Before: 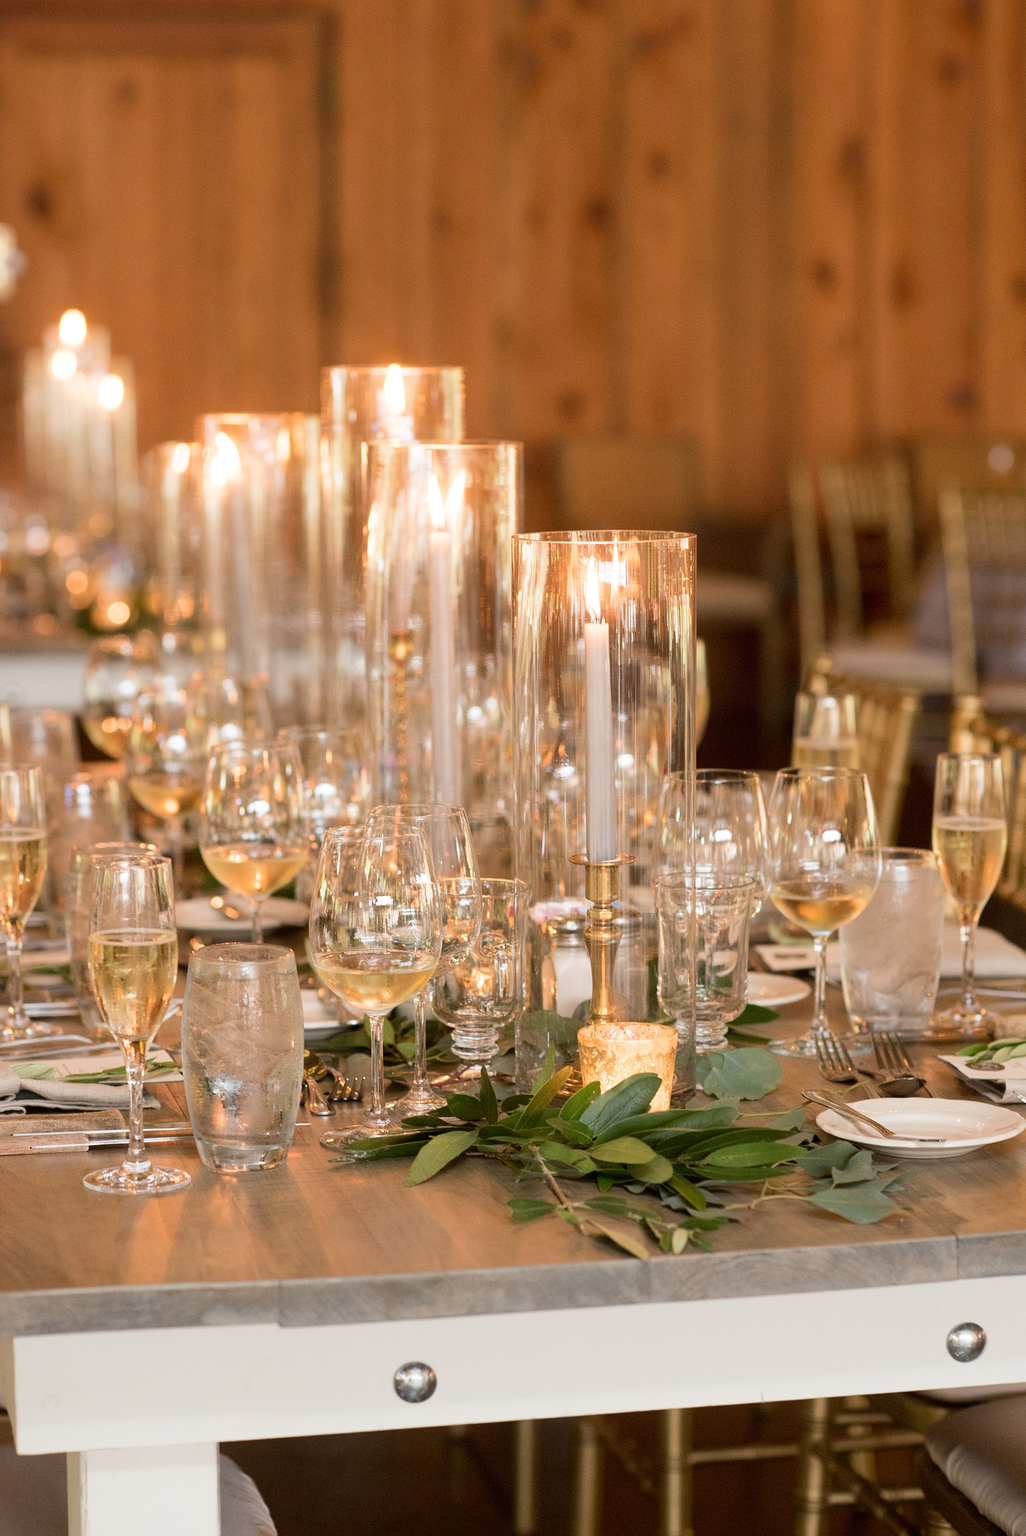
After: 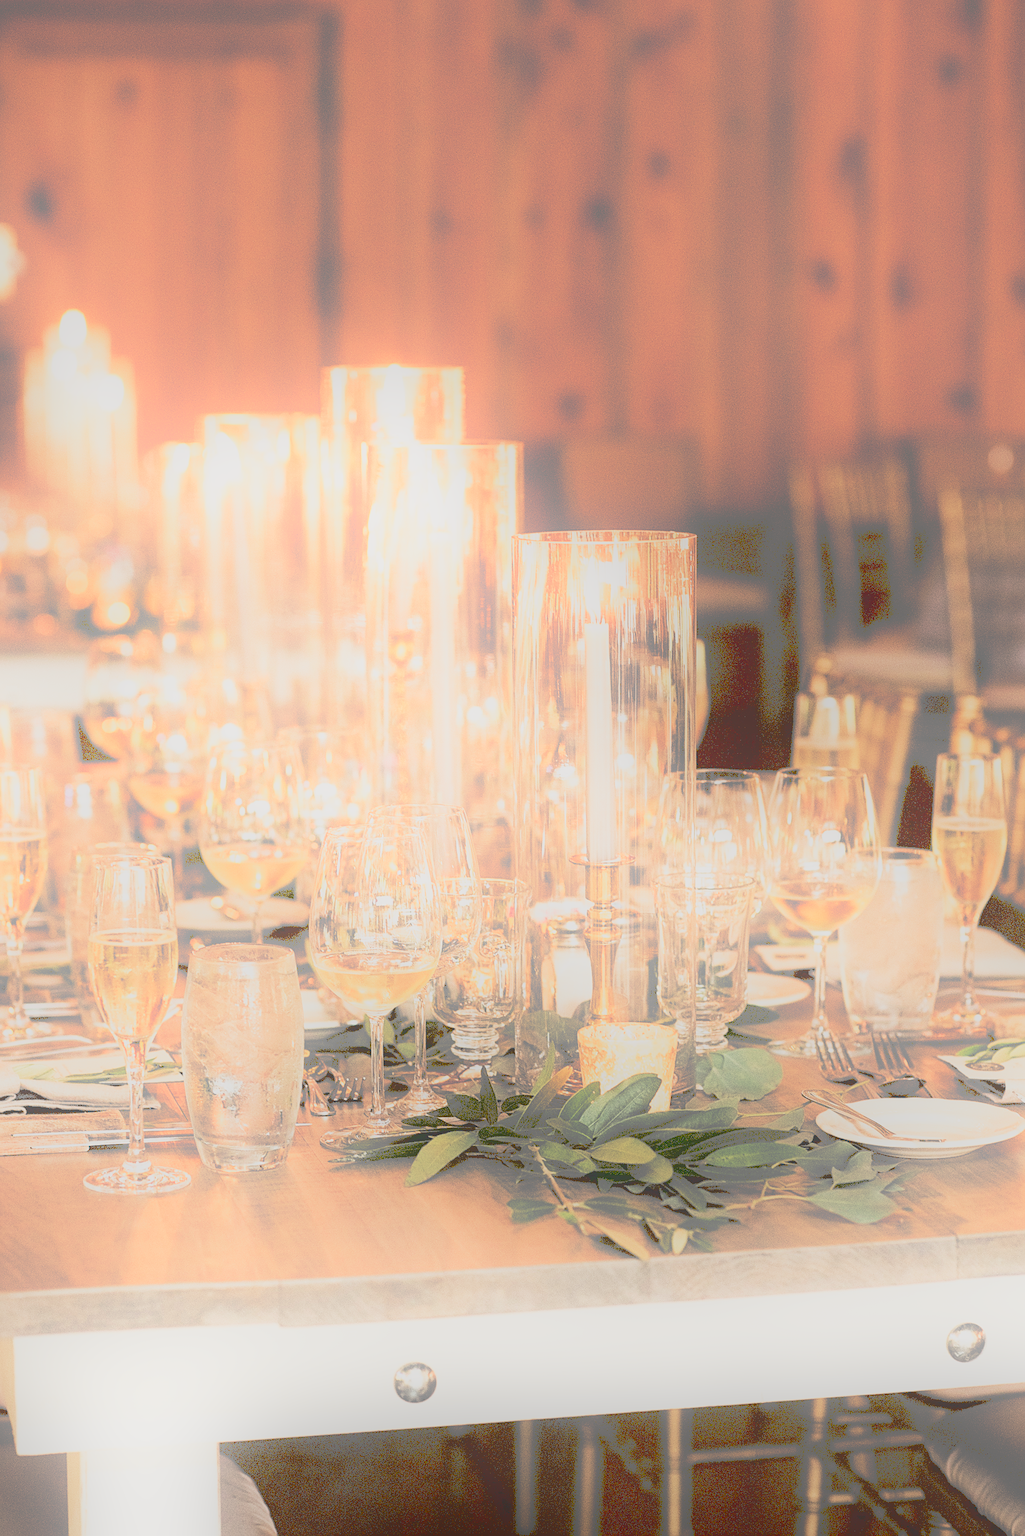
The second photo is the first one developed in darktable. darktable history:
tone curve: curves: ch0 [(0, 0) (0.003, 0.449) (0.011, 0.449) (0.025, 0.449) (0.044, 0.45) (0.069, 0.453) (0.1, 0.453) (0.136, 0.455) (0.177, 0.458) (0.224, 0.462) (0.277, 0.47) (0.335, 0.491) (0.399, 0.522) (0.468, 0.561) (0.543, 0.619) (0.623, 0.69) (0.709, 0.756) (0.801, 0.802) (0.898, 0.825) (1, 1)], preserve colors none
sharpen: on, module defaults
white balance: red 1.045, blue 0.932
shadows and highlights: shadows -90, highlights 90, soften with gaussian
filmic rgb: black relative exposure -3.21 EV, white relative exposure 7.02 EV, hardness 1.46, contrast 1.35
exposure: exposure 0.3 EV, compensate highlight preservation false
